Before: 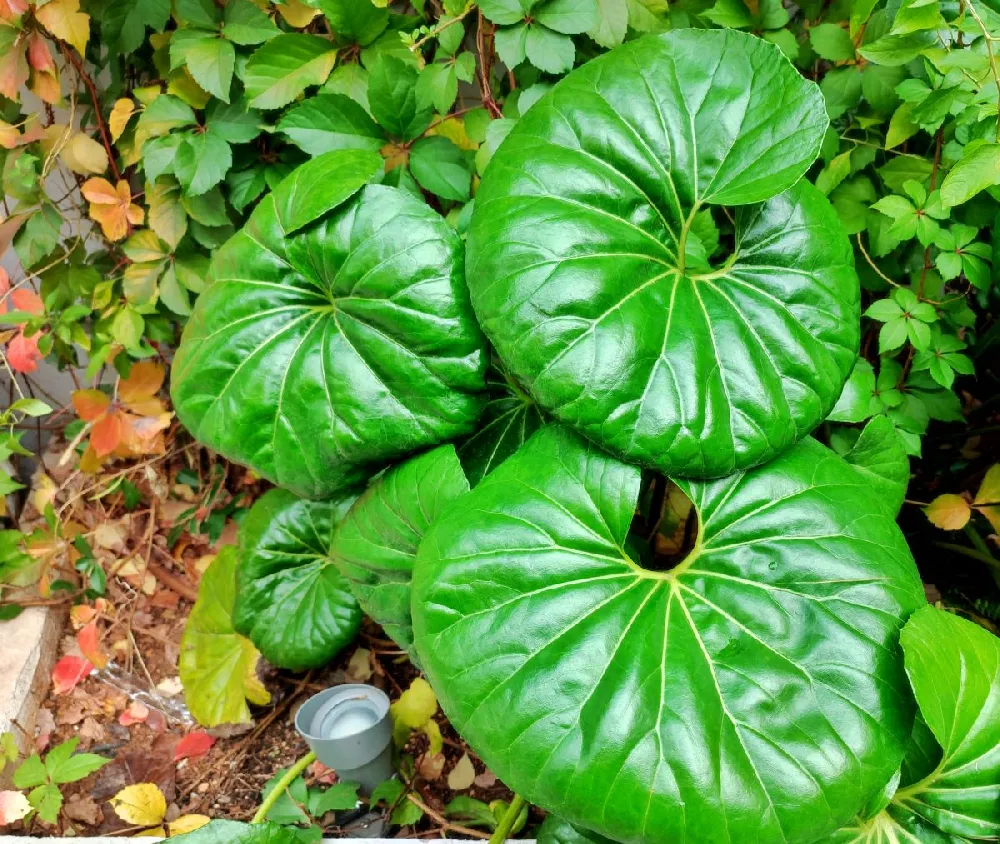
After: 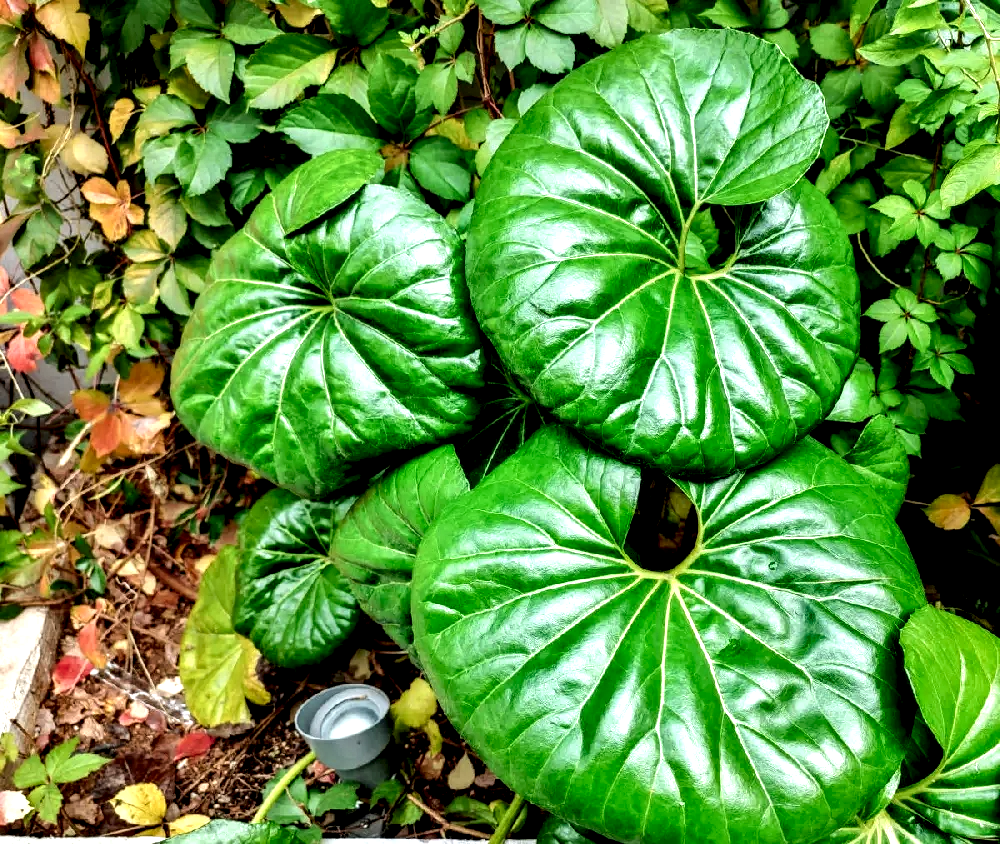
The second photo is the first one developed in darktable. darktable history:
local contrast: shadows 167%, detail 227%
